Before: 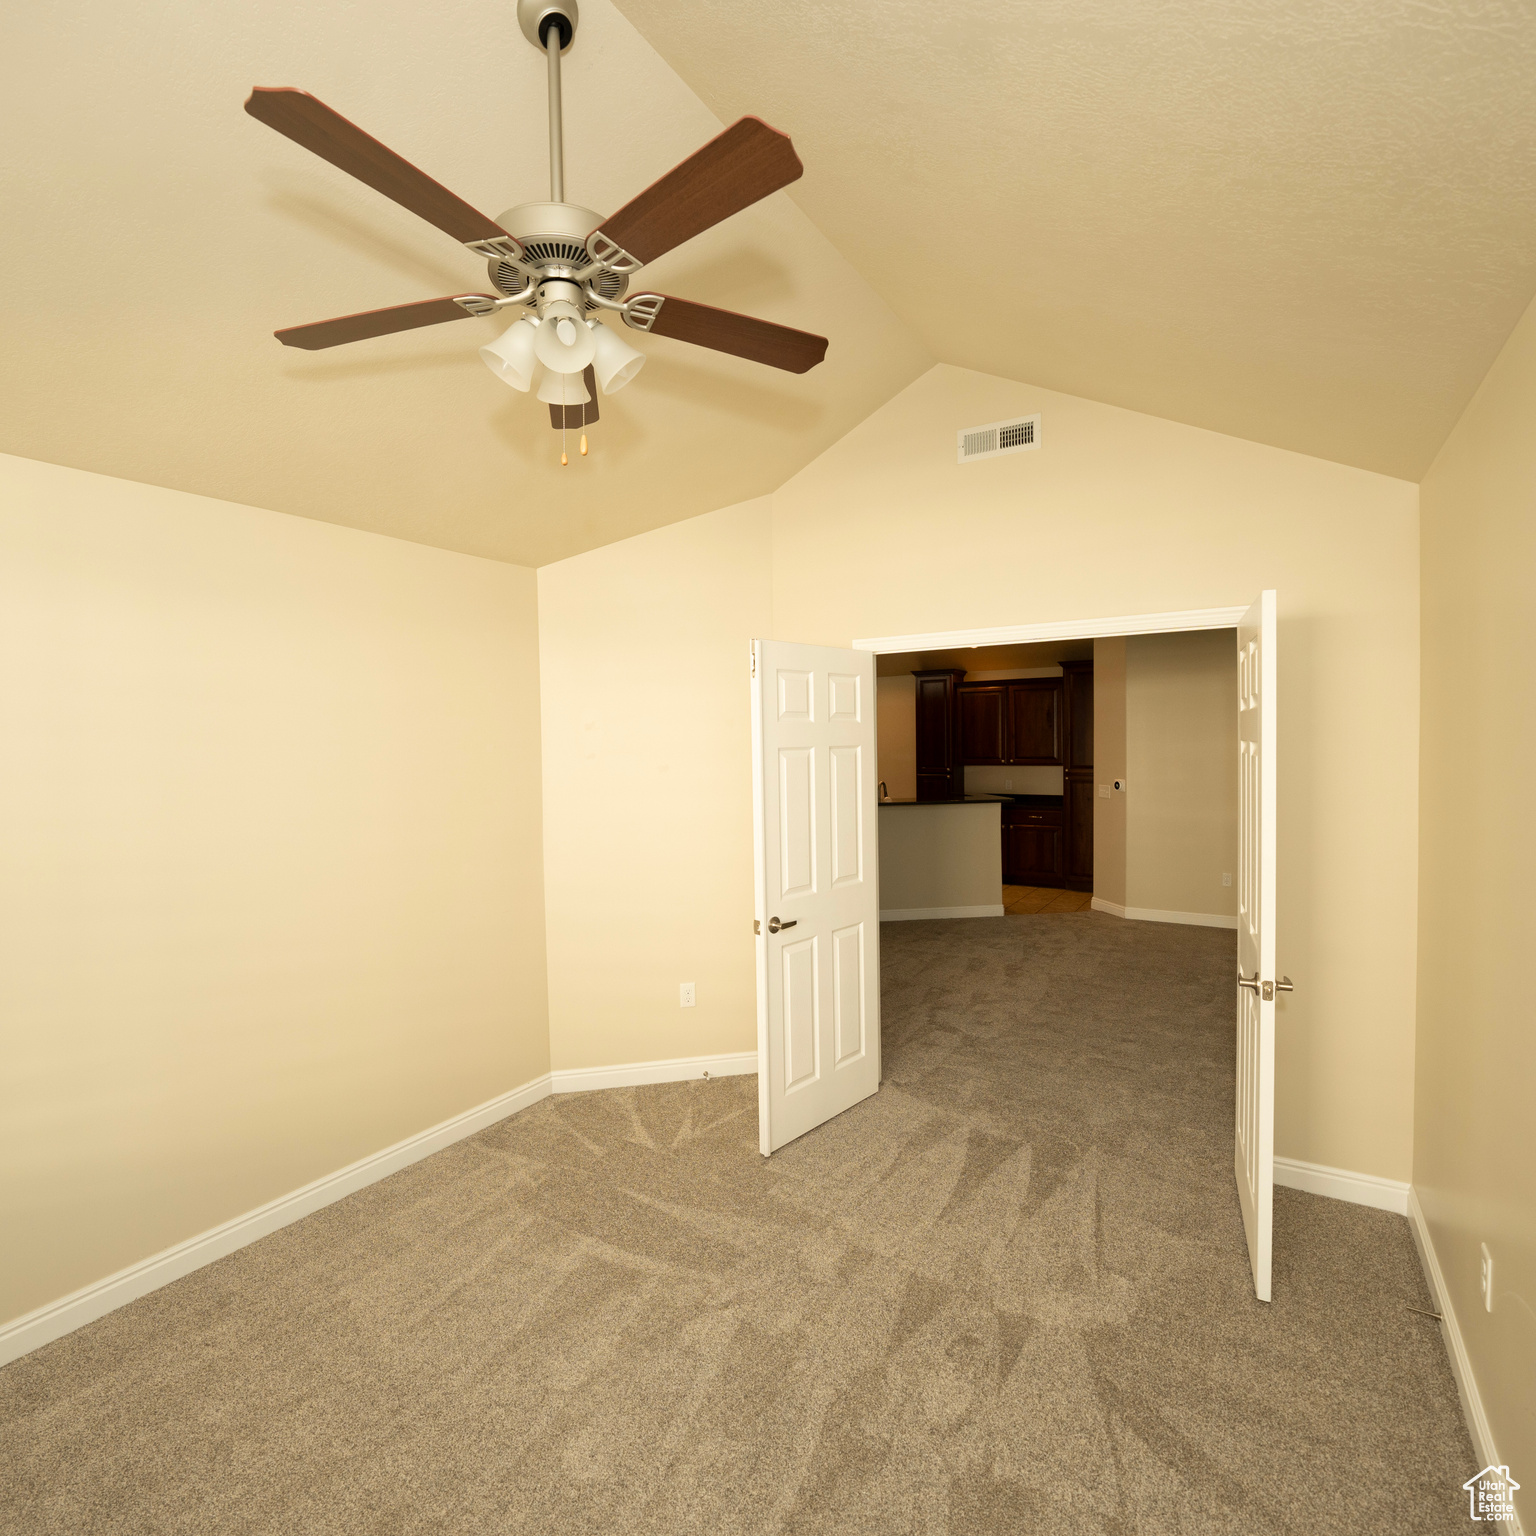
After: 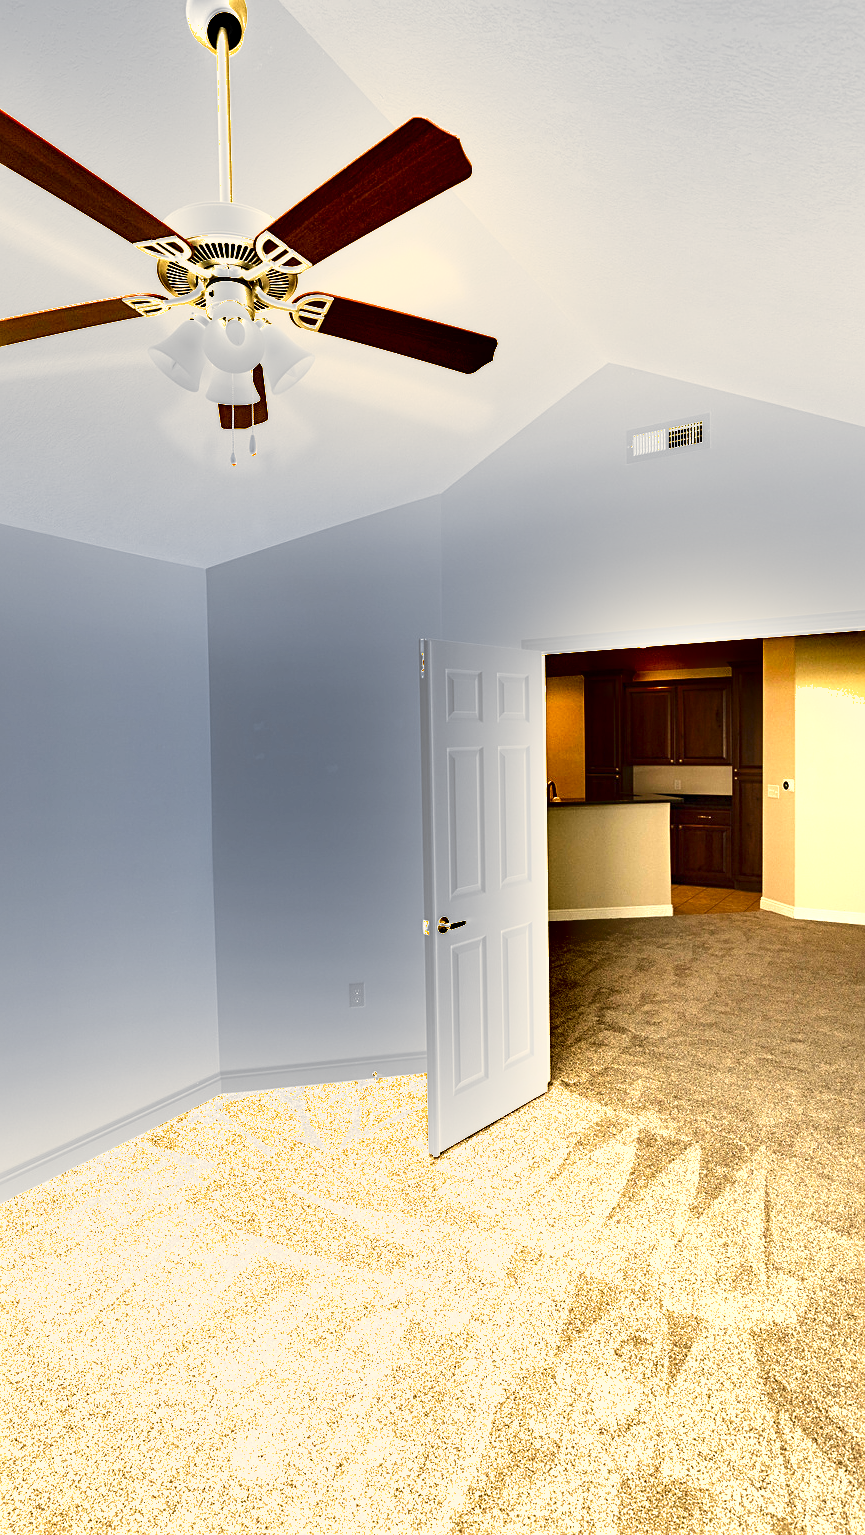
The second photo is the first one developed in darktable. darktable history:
shadows and highlights: soften with gaussian
crop: left 21.598%, right 22.032%, bottom 0.005%
exposure: black level correction 0, exposure 1.917 EV, compensate exposure bias true, compensate highlight preservation false
sharpen: radius 2.522, amount 0.32
